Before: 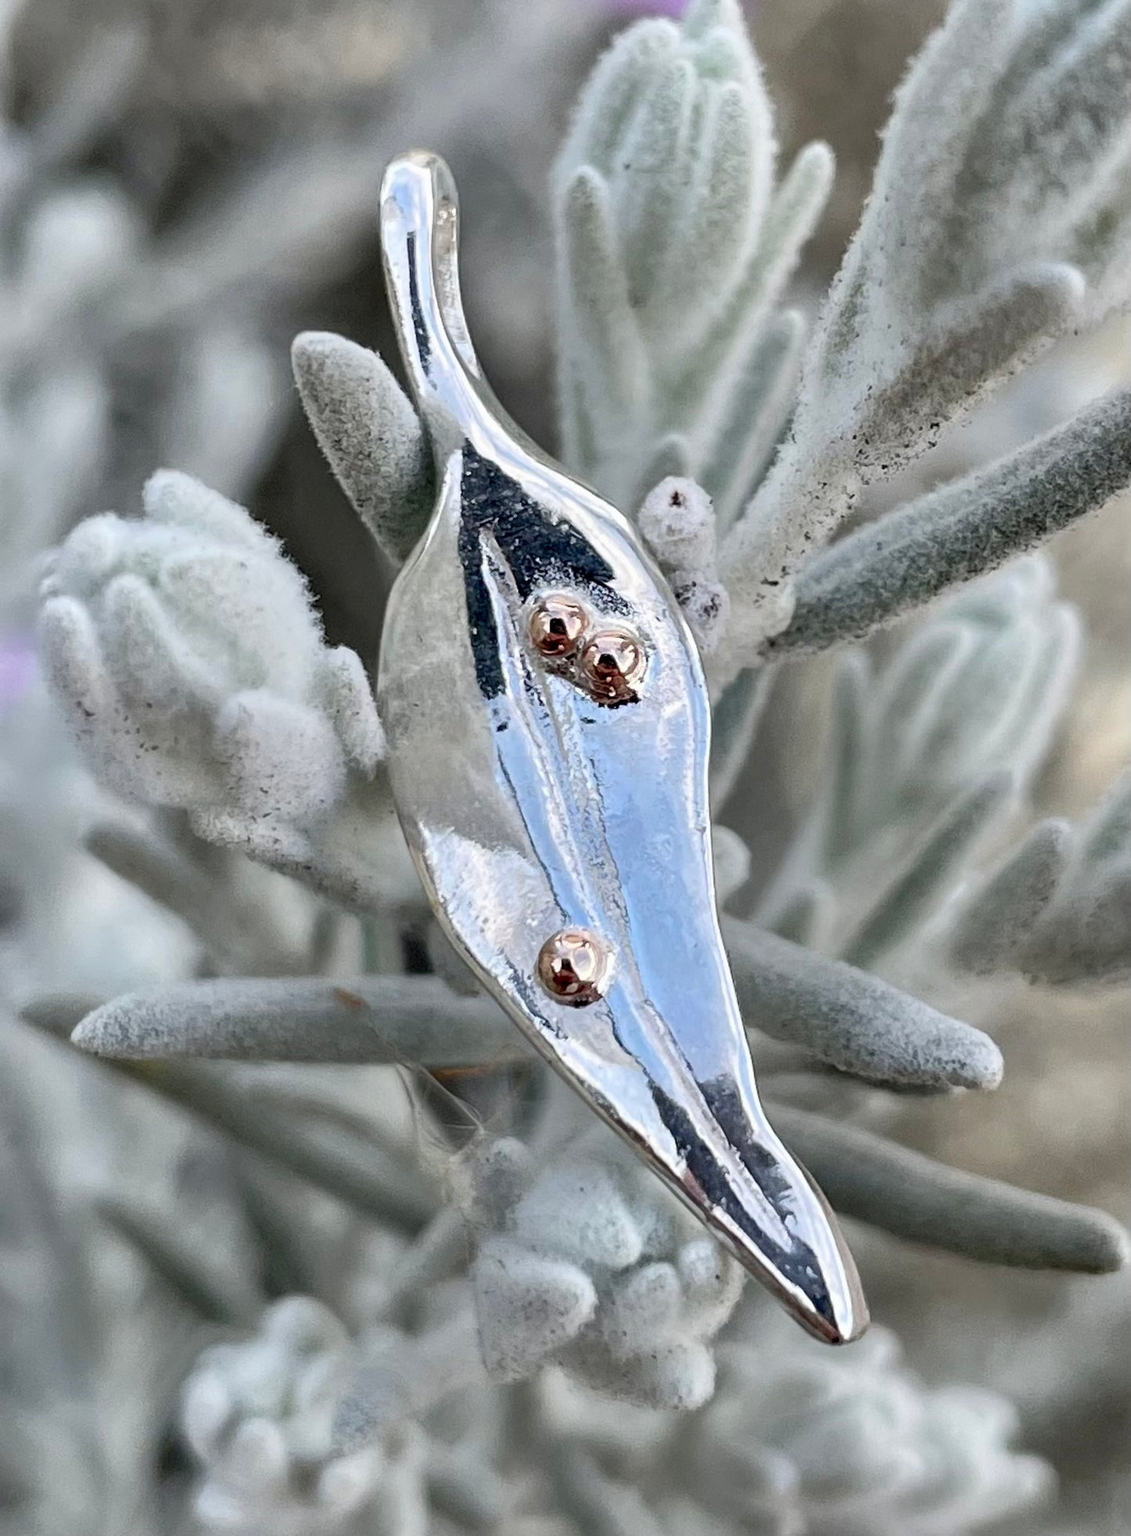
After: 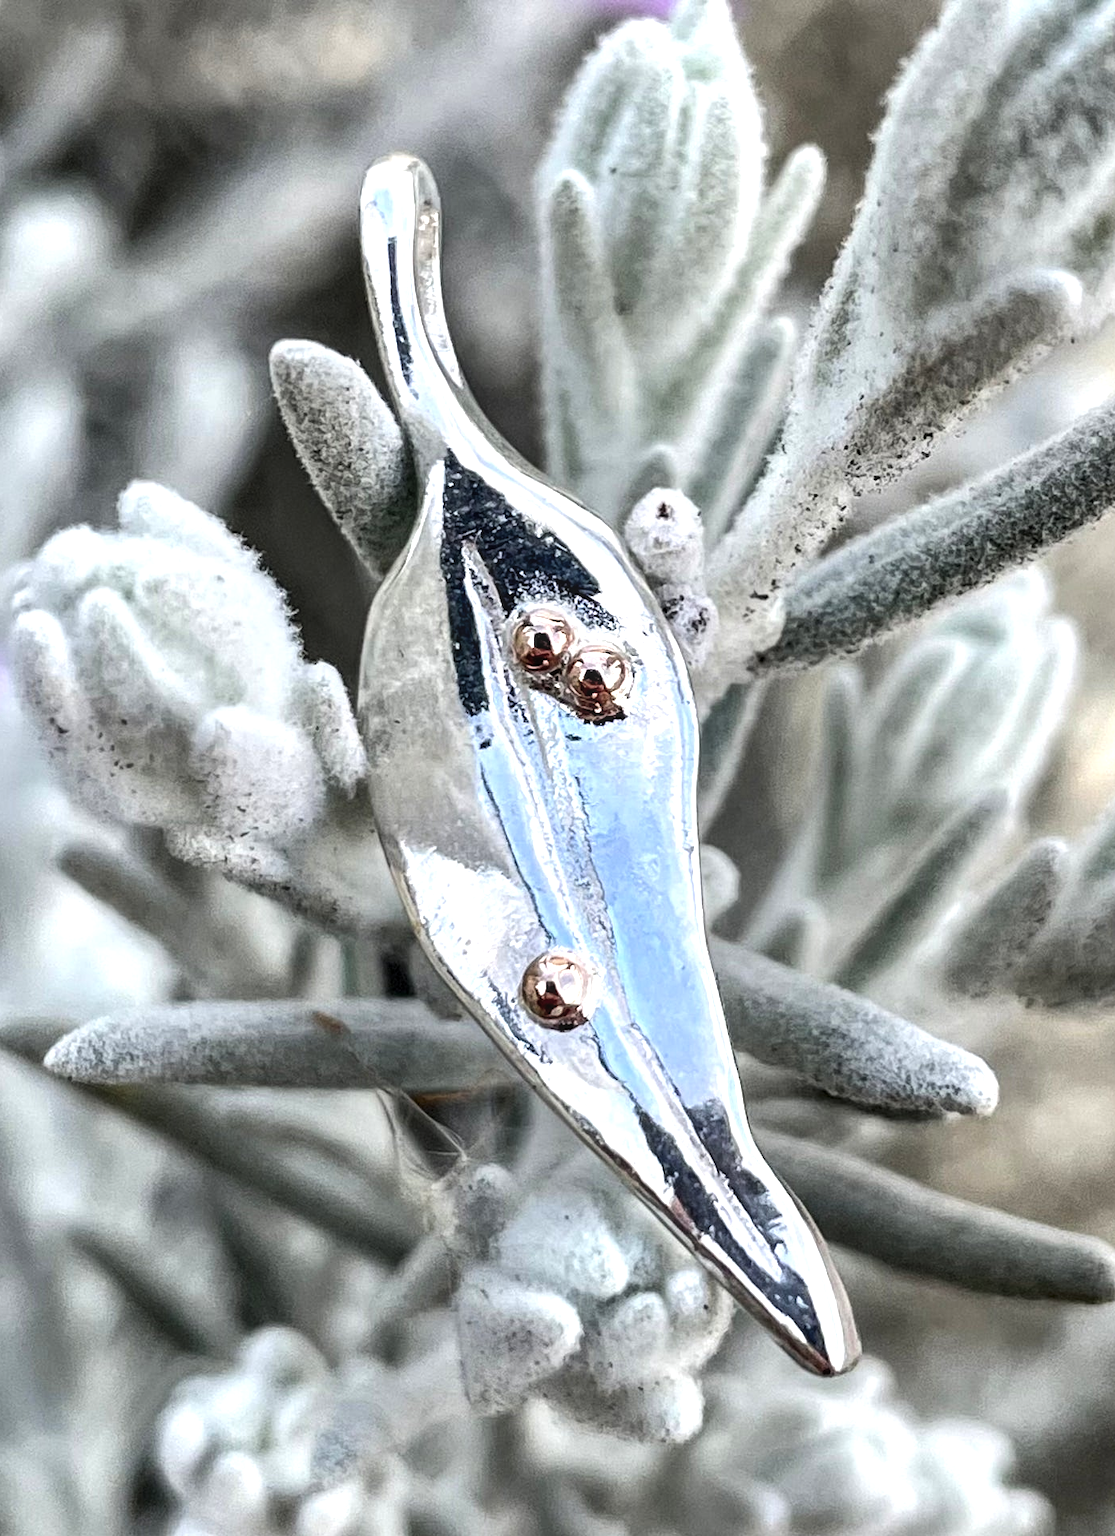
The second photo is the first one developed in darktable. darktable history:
local contrast: on, module defaults
crop and rotate: left 2.536%, right 1.107%, bottom 2.246%
tone equalizer: -8 EV -0.75 EV, -7 EV -0.7 EV, -6 EV -0.6 EV, -5 EV -0.4 EV, -3 EV 0.4 EV, -2 EV 0.6 EV, -1 EV 0.7 EV, +0 EV 0.75 EV, edges refinement/feathering 500, mask exposure compensation -1.57 EV, preserve details no
